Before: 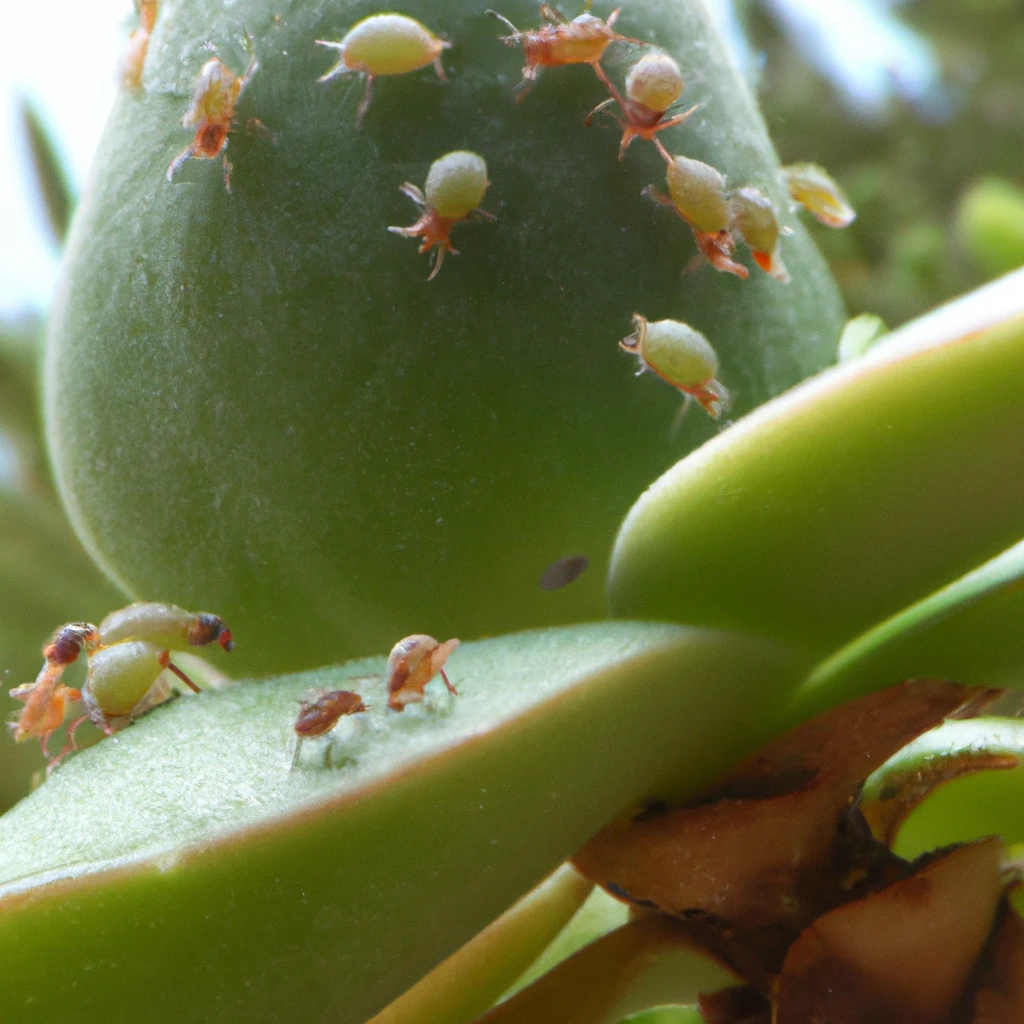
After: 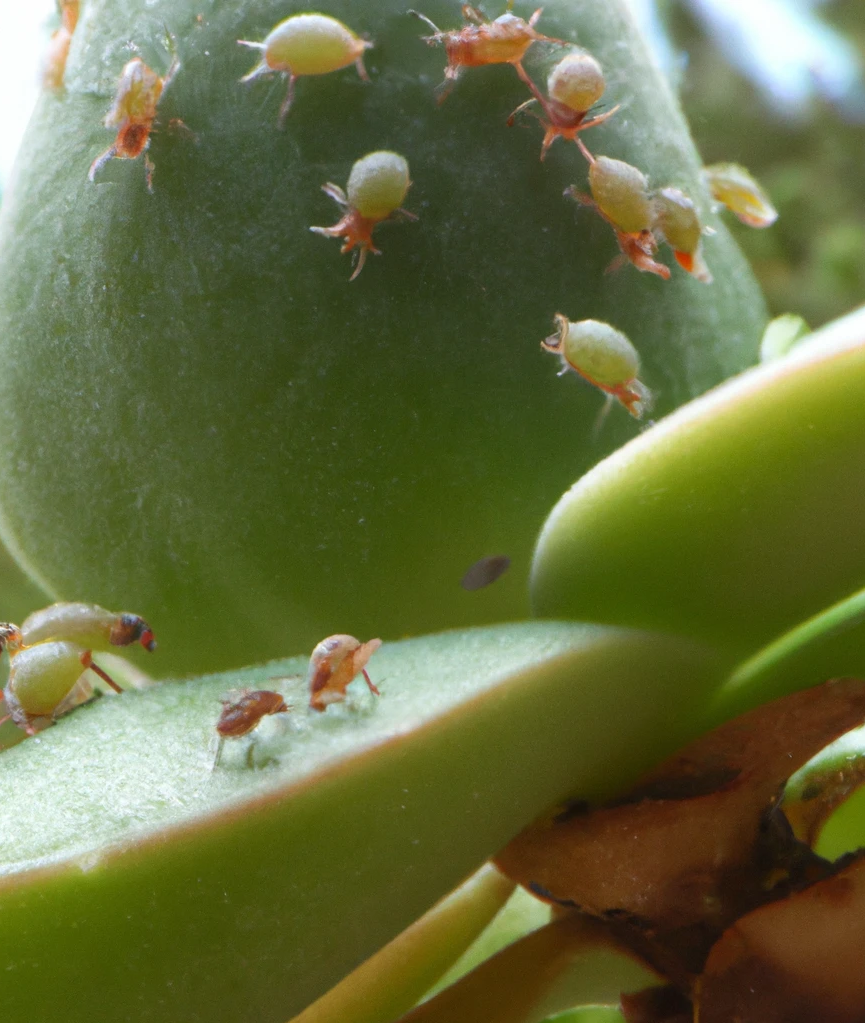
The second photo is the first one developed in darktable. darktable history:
crop: left 7.688%, right 7.794%
